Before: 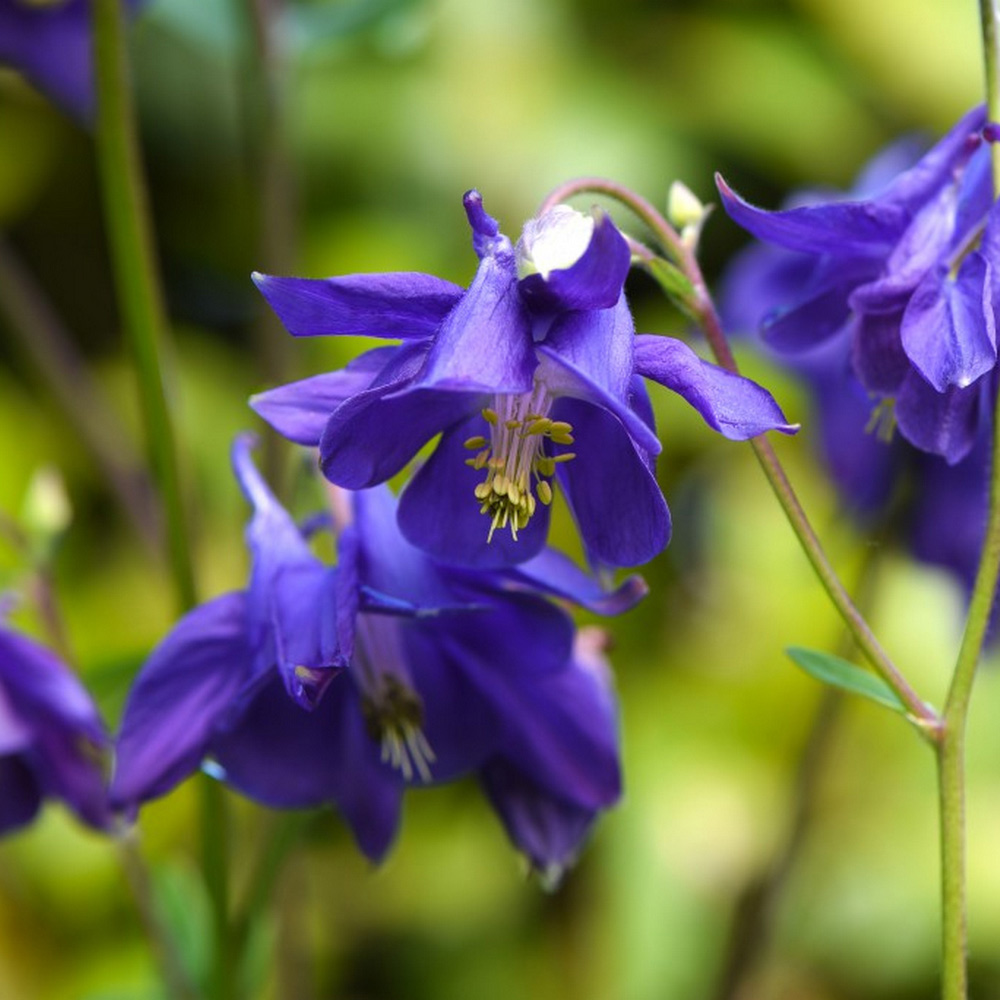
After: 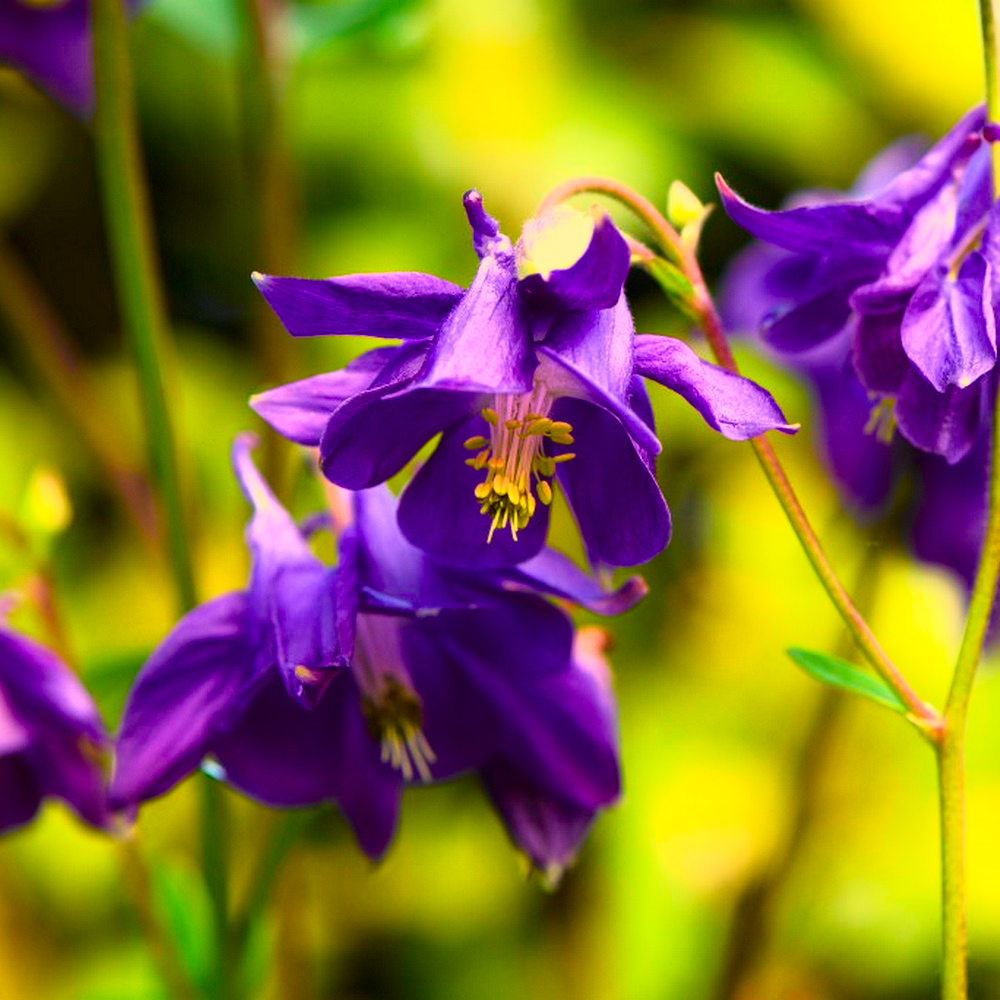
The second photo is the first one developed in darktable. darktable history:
white balance: red 1.138, green 0.996, blue 0.812
color balance rgb: linear chroma grading › global chroma 15%, perceptual saturation grading › global saturation 30%
tone curve: curves: ch0 [(0, 0) (0.051, 0.027) (0.096, 0.071) (0.241, 0.247) (0.455, 0.52) (0.594, 0.692) (0.715, 0.845) (0.84, 0.936) (1, 1)]; ch1 [(0, 0) (0.1, 0.038) (0.318, 0.243) (0.399, 0.351) (0.478, 0.469) (0.499, 0.499) (0.534, 0.549) (0.565, 0.605) (0.601, 0.644) (0.666, 0.701) (1, 1)]; ch2 [(0, 0) (0.453, 0.45) (0.479, 0.483) (0.504, 0.499) (0.52, 0.508) (0.561, 0.573) (0.592, 0.617) (0.824, 0.815) (1, 1)], color space Lab, independent channels, preserve colors none
